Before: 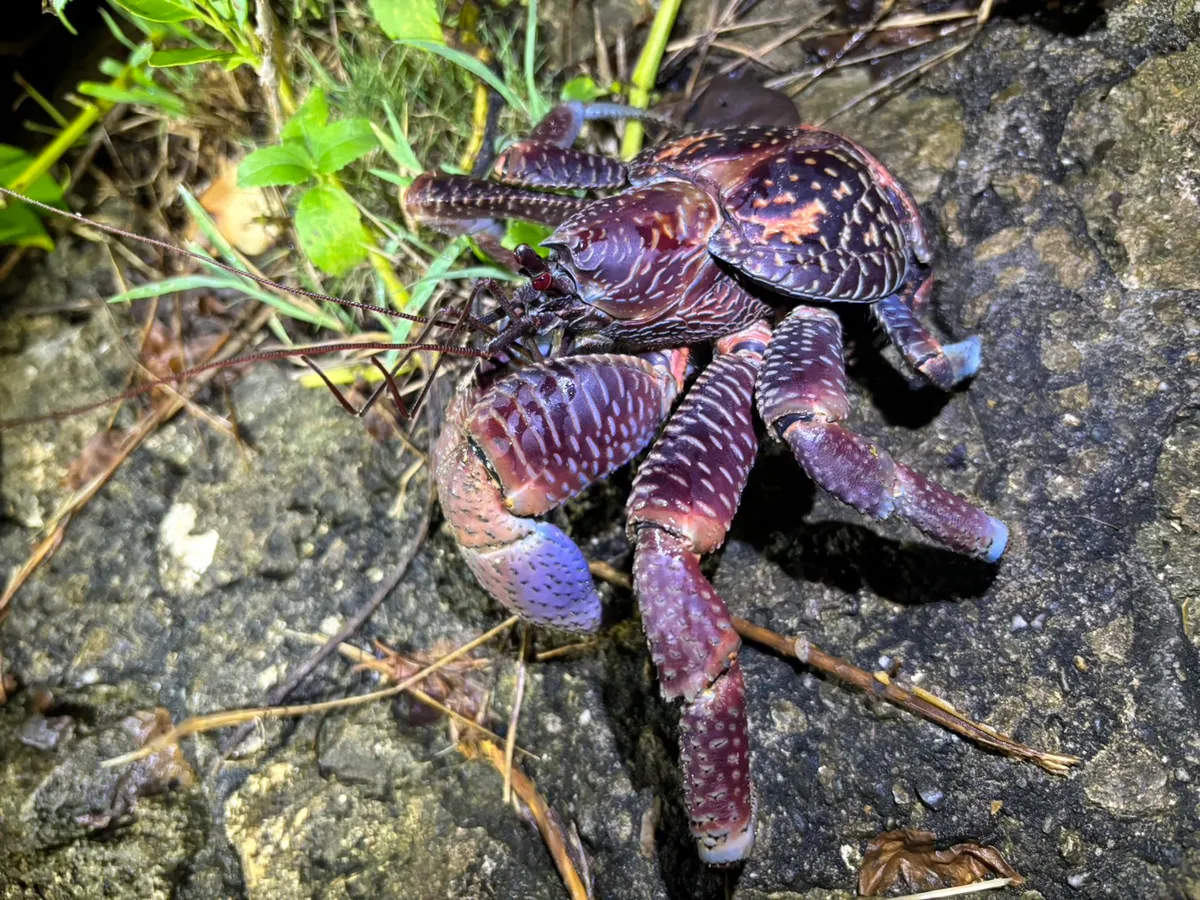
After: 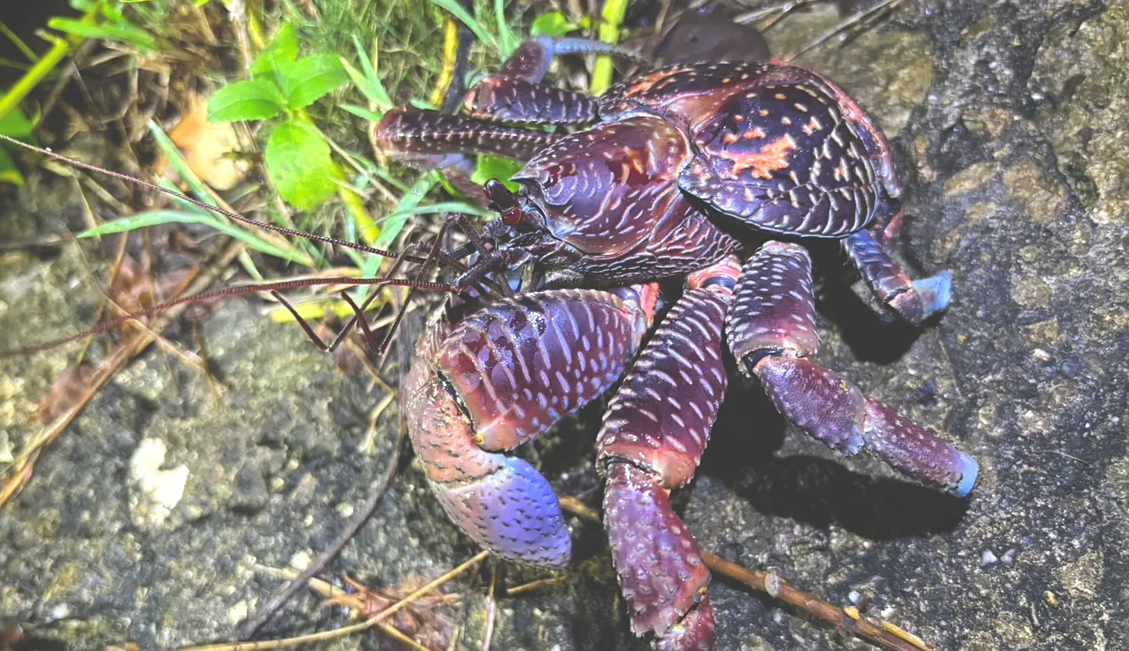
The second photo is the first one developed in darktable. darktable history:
sharpen: amount 0.216
exposure: black level correction -0.041, exposure 0.061 EV, compensate highlight preservation false
crop: left 2.568%, top 7.321%, right 3.34%, bottom 20.271%
contrast brightness saturation: saturation 0.124
